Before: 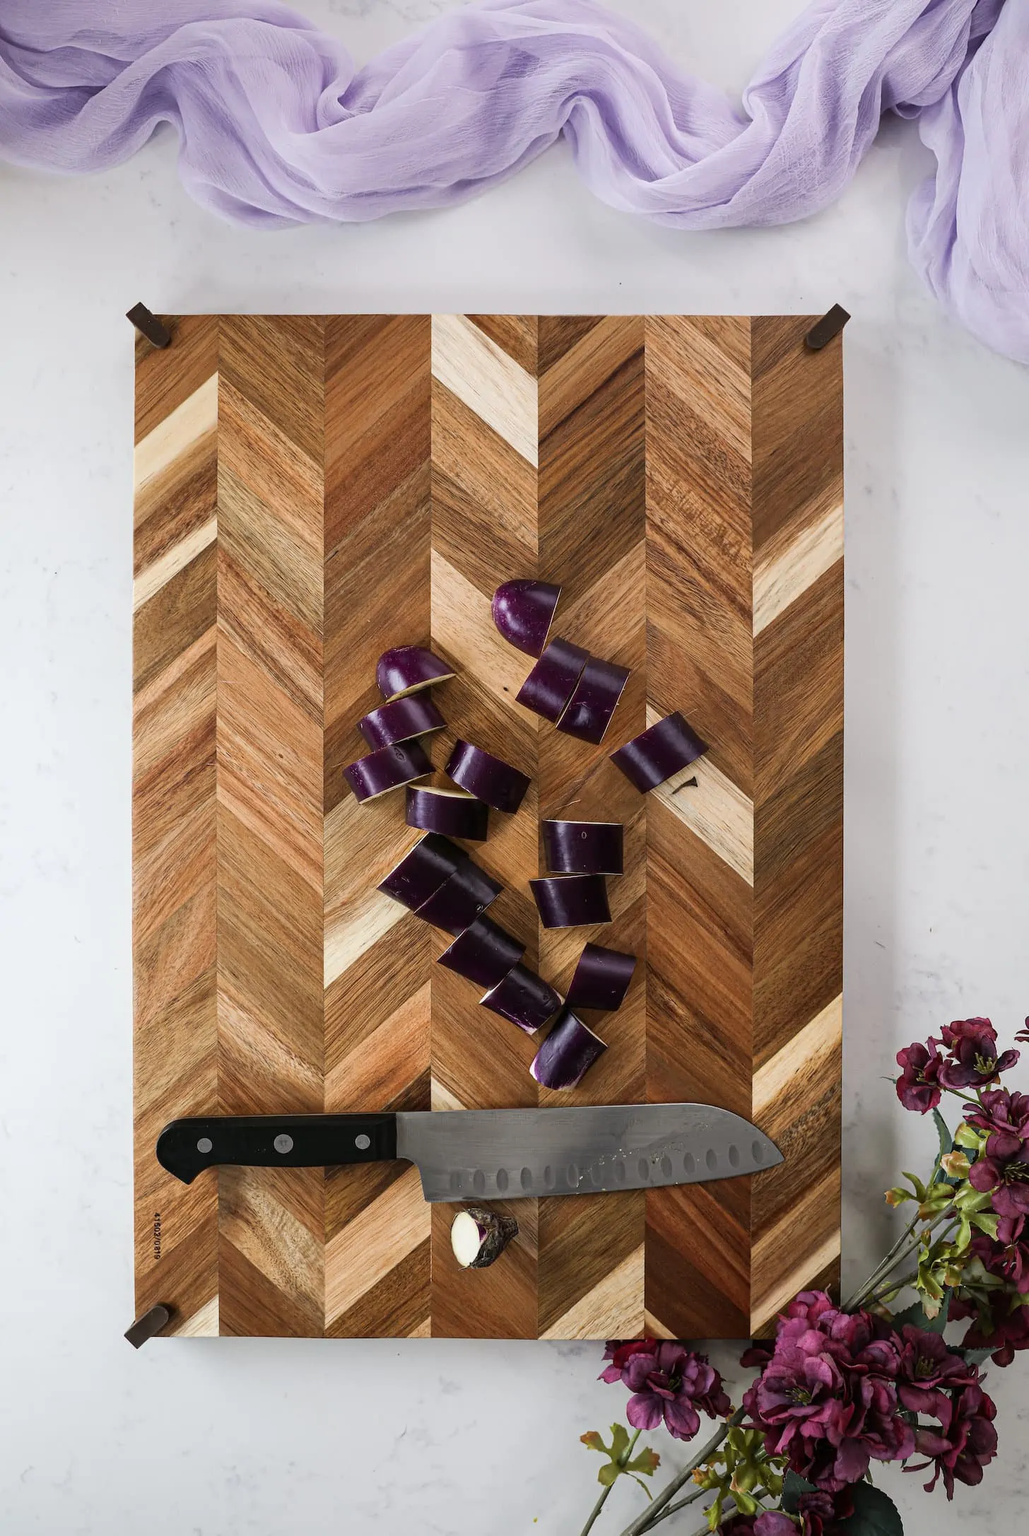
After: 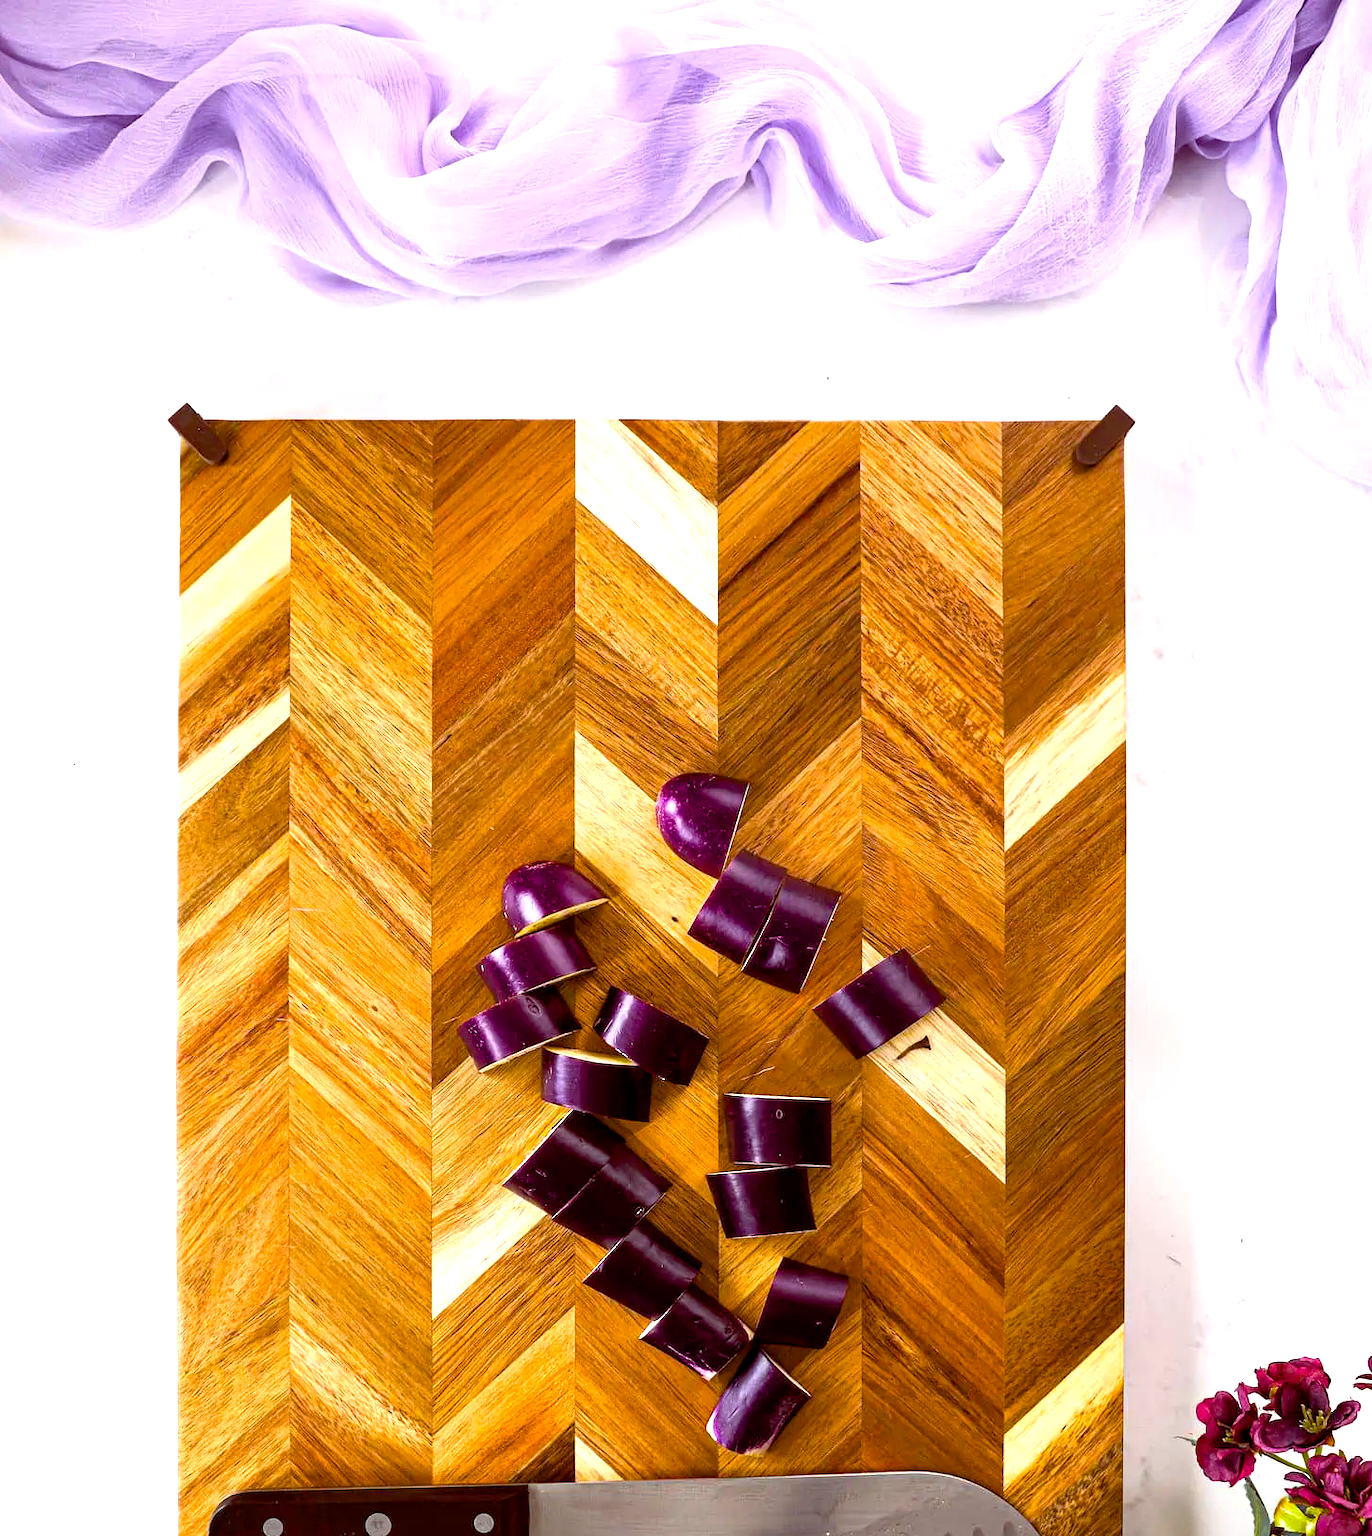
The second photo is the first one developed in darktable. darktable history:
sharpen: radius 2.925, amount 0.851, threshold 47.385
exposure: exposure 0.717 EV, compensate exposure bias true, compensate highlight preservation false
crop: bottom 24.994%
color balance rgb: global offset › luminance -0.217%, global offset › chroma 0.261%, perceptual saturation grading › global saturation 50.486%, perceptual brilliance grading › highlights 7.892%, perceptual brilliance grading › mid-tones 3.514%, perceptual brilliance grading › shadows 1.474%, global vibrance 20%
